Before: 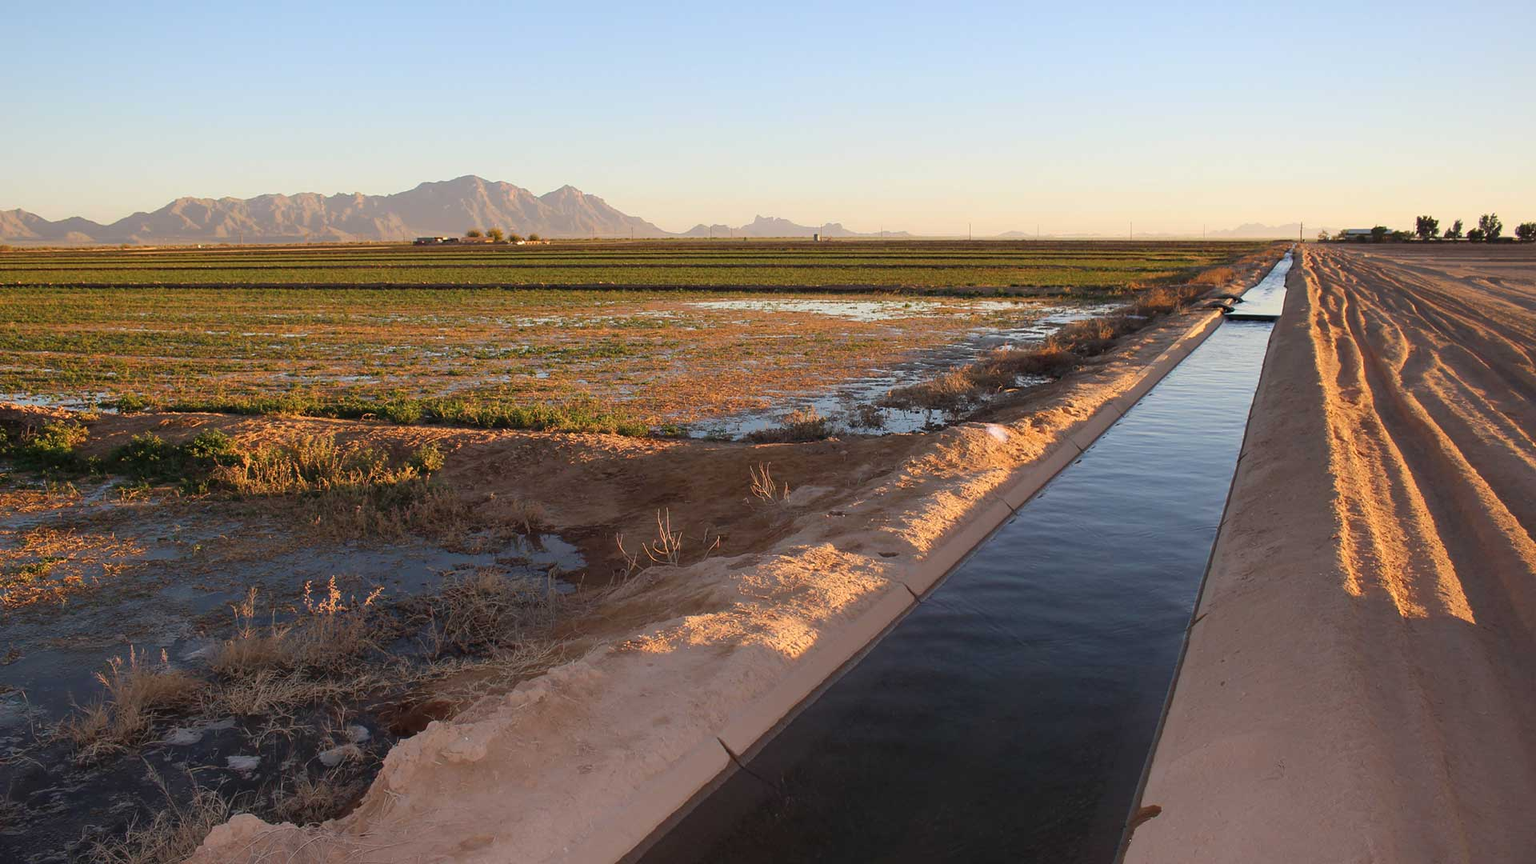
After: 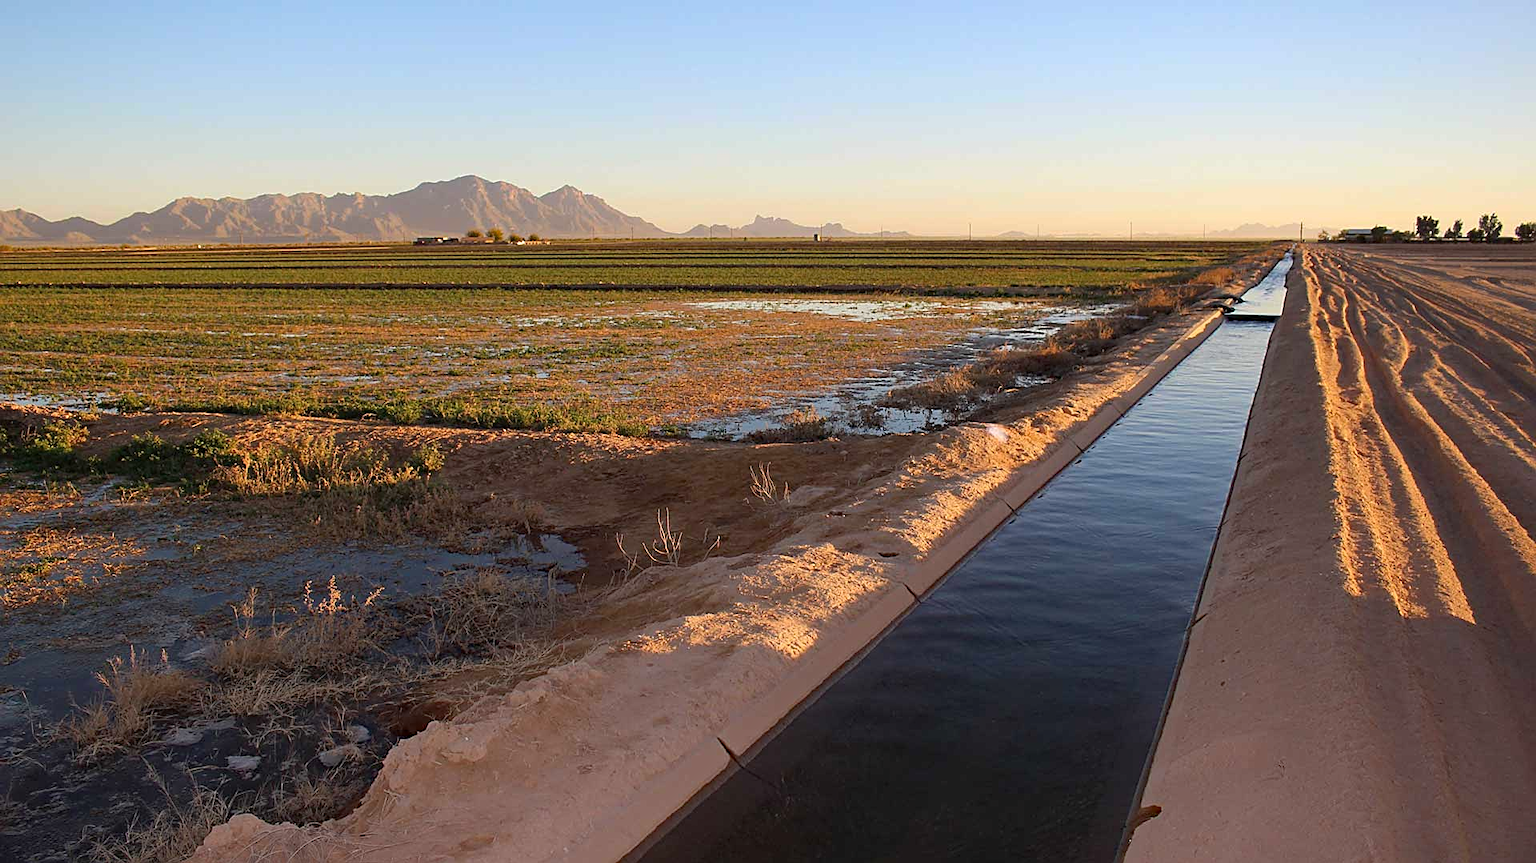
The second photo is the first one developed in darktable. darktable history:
sharpen: on, module defaults
haze removal: strength 0.29, distance 0.25, compatibility mode true, adaptive false
crop: bottom 0.071%
